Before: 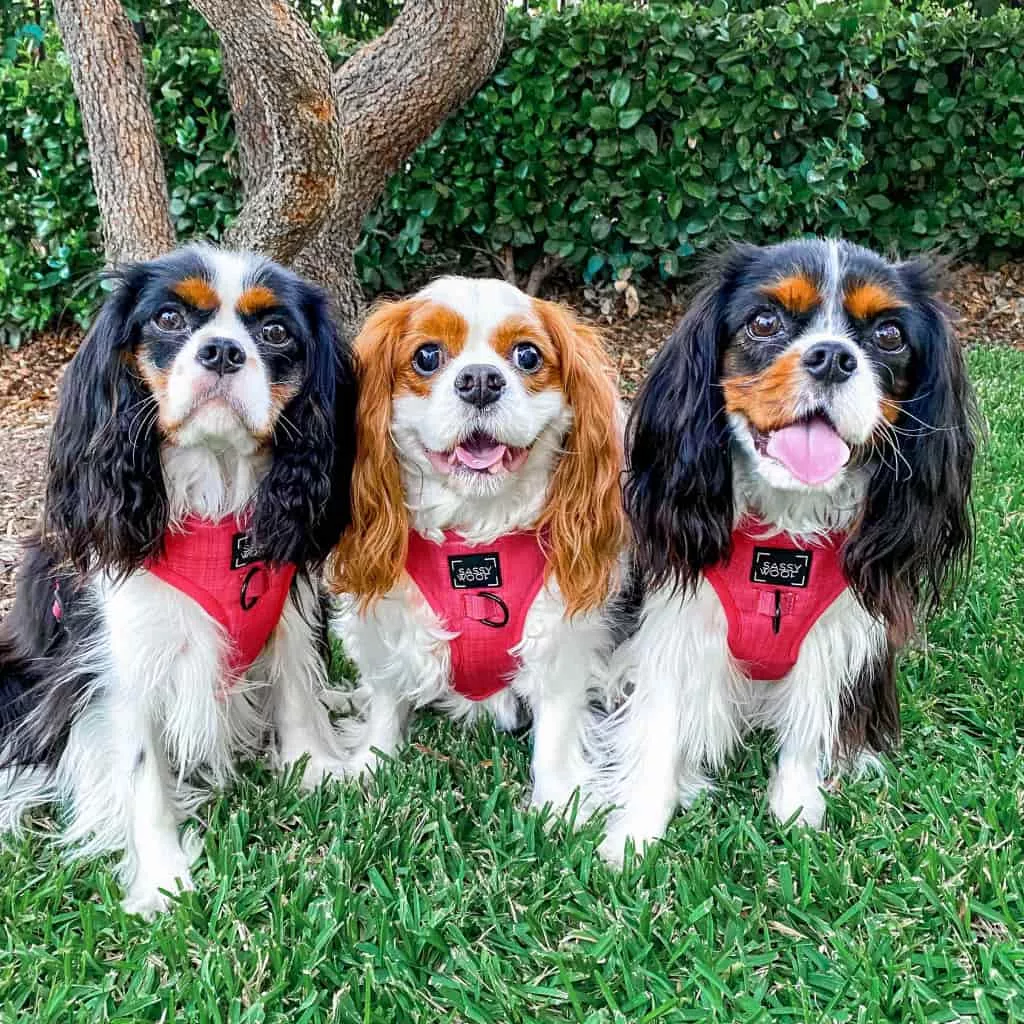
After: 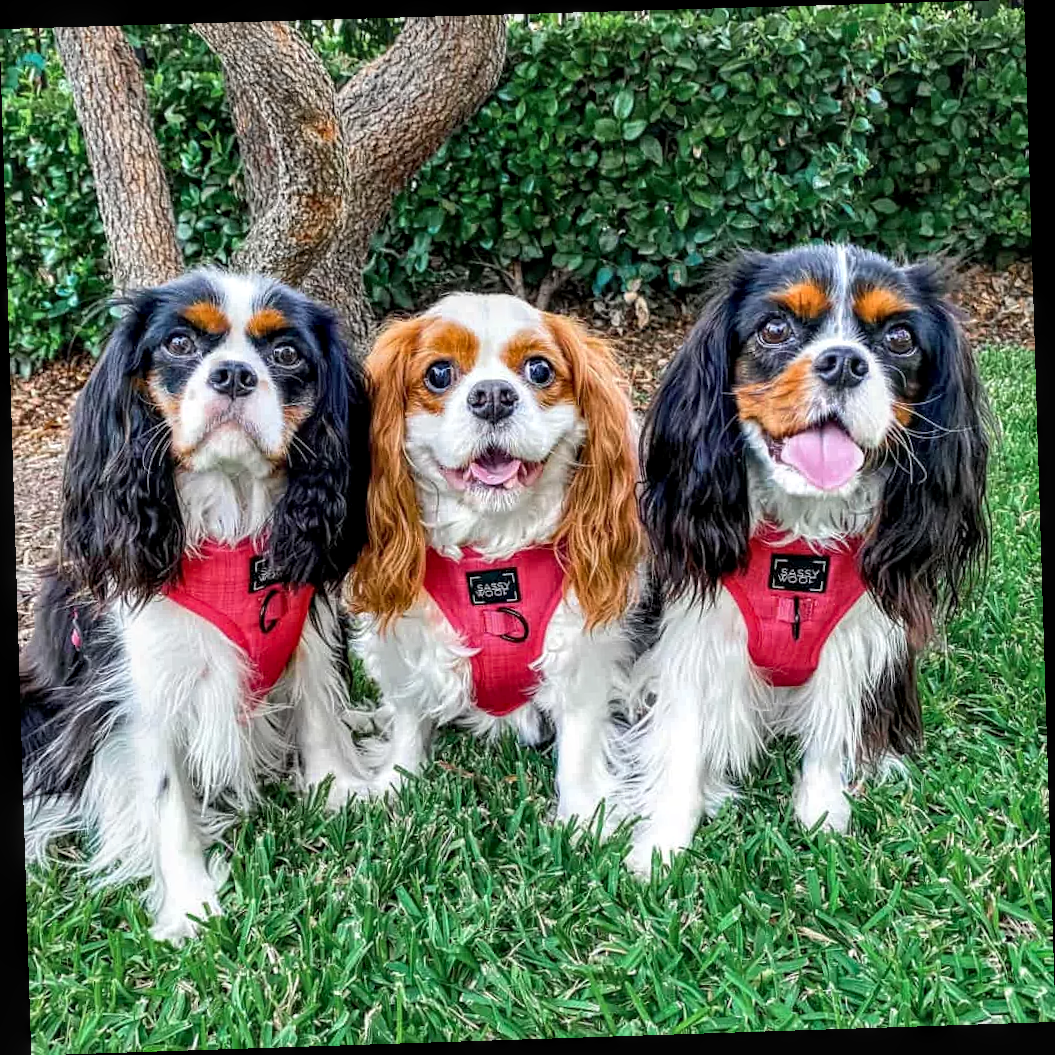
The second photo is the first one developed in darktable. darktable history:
rotate and perspective: rotation -1.77°, lens shift (horizontal) 0.004, automatic cropping off
local contrast: detail 130%
